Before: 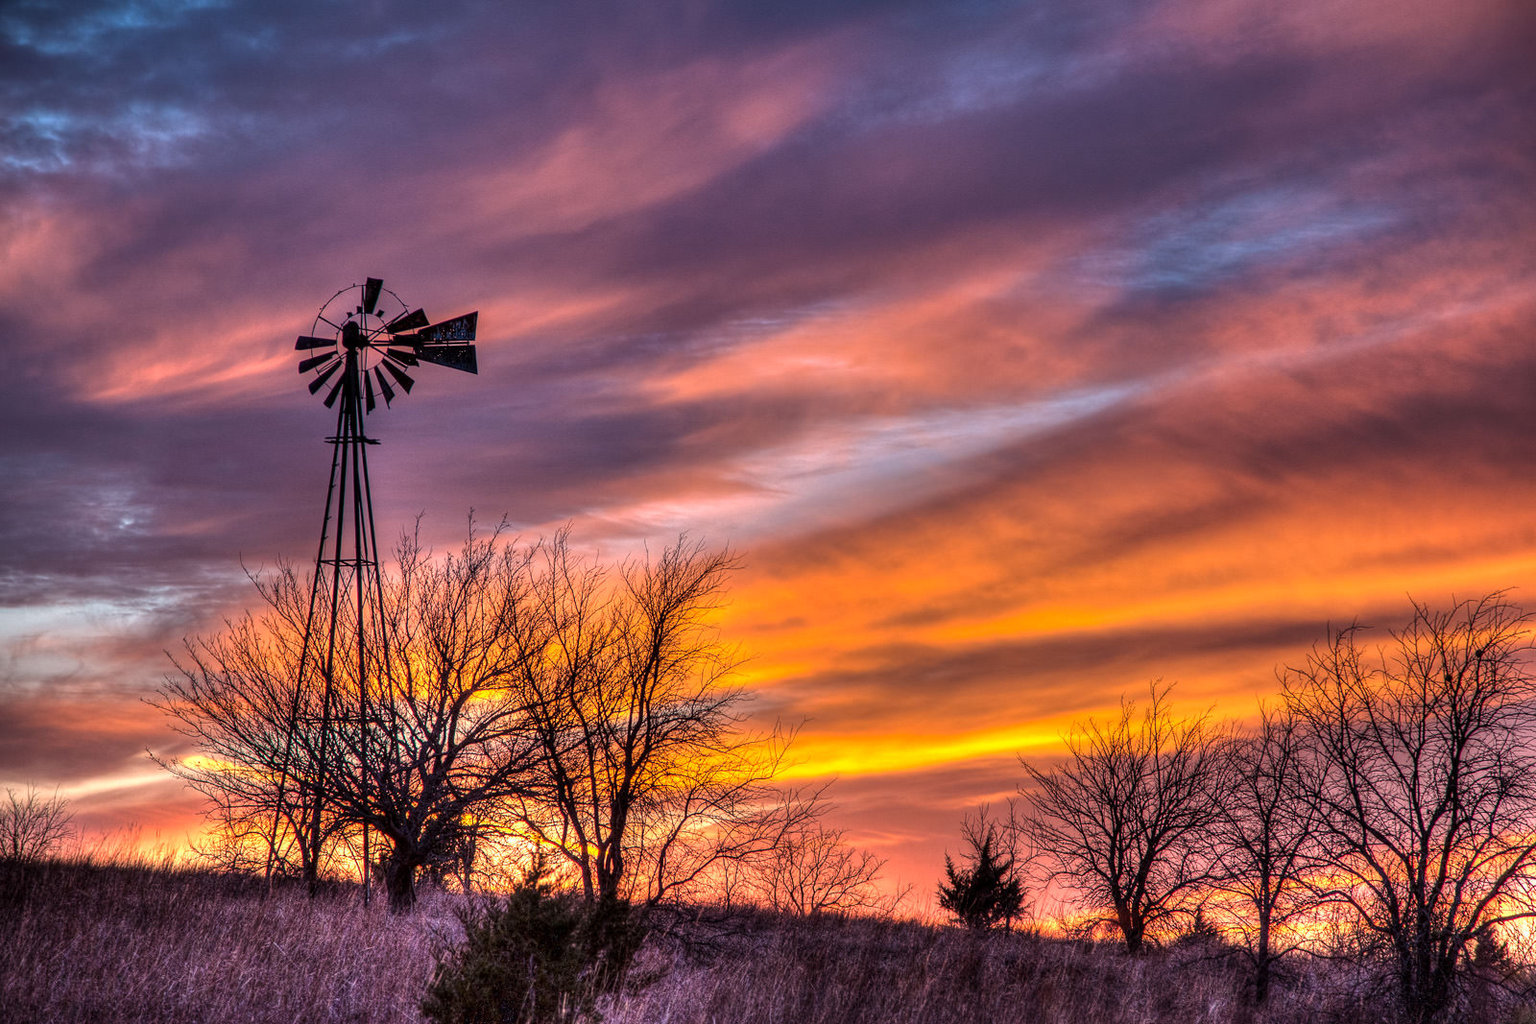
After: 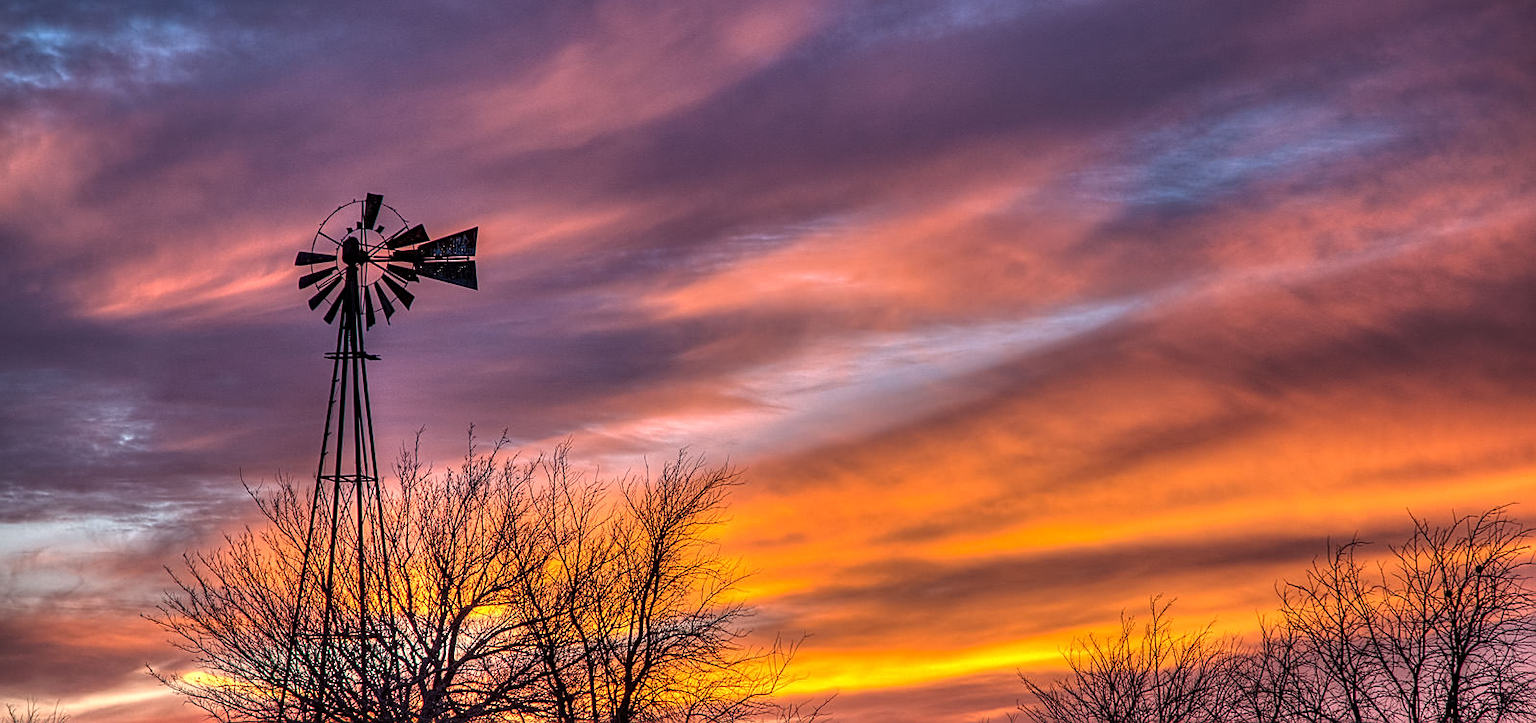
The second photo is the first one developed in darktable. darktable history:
sharpen: on, module defaults
crop and rotate: top 8.293%, bottom 20.996%
